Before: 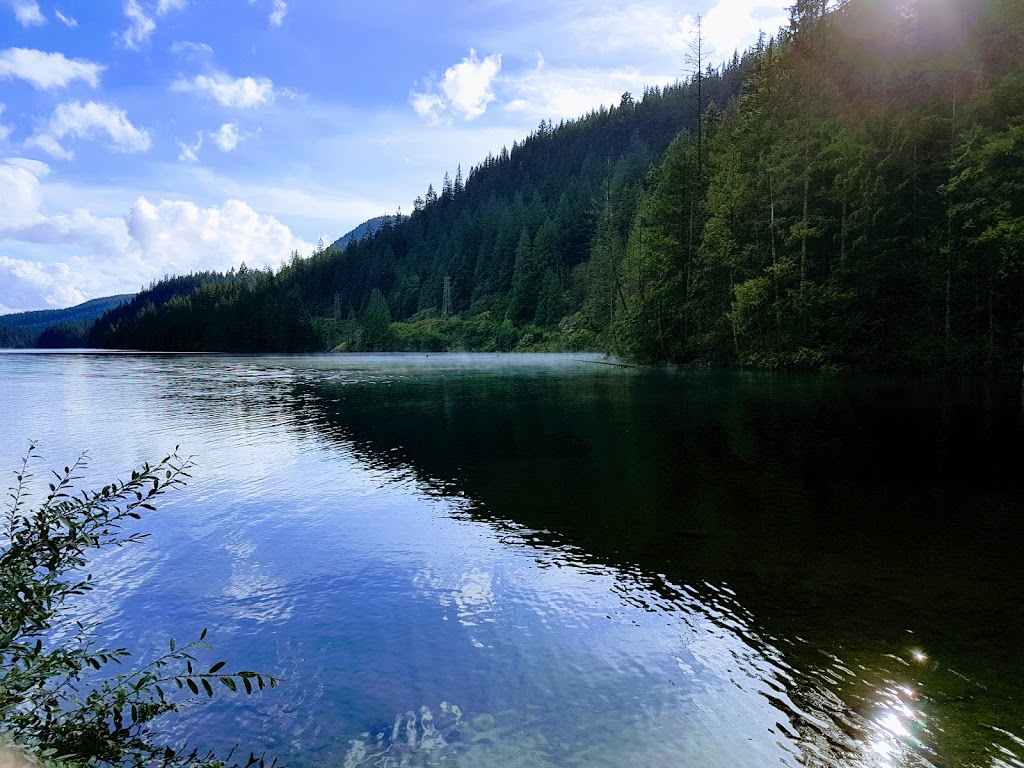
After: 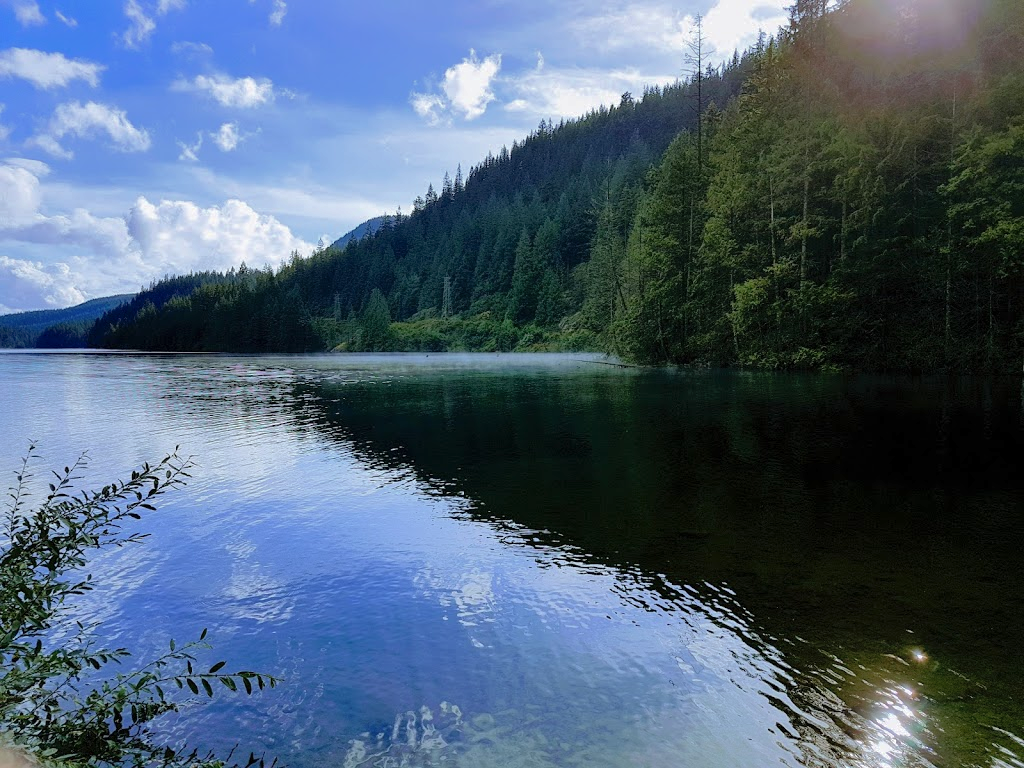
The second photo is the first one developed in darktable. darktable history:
shadows and highlights: shadows 39.38, highlights -59.96
